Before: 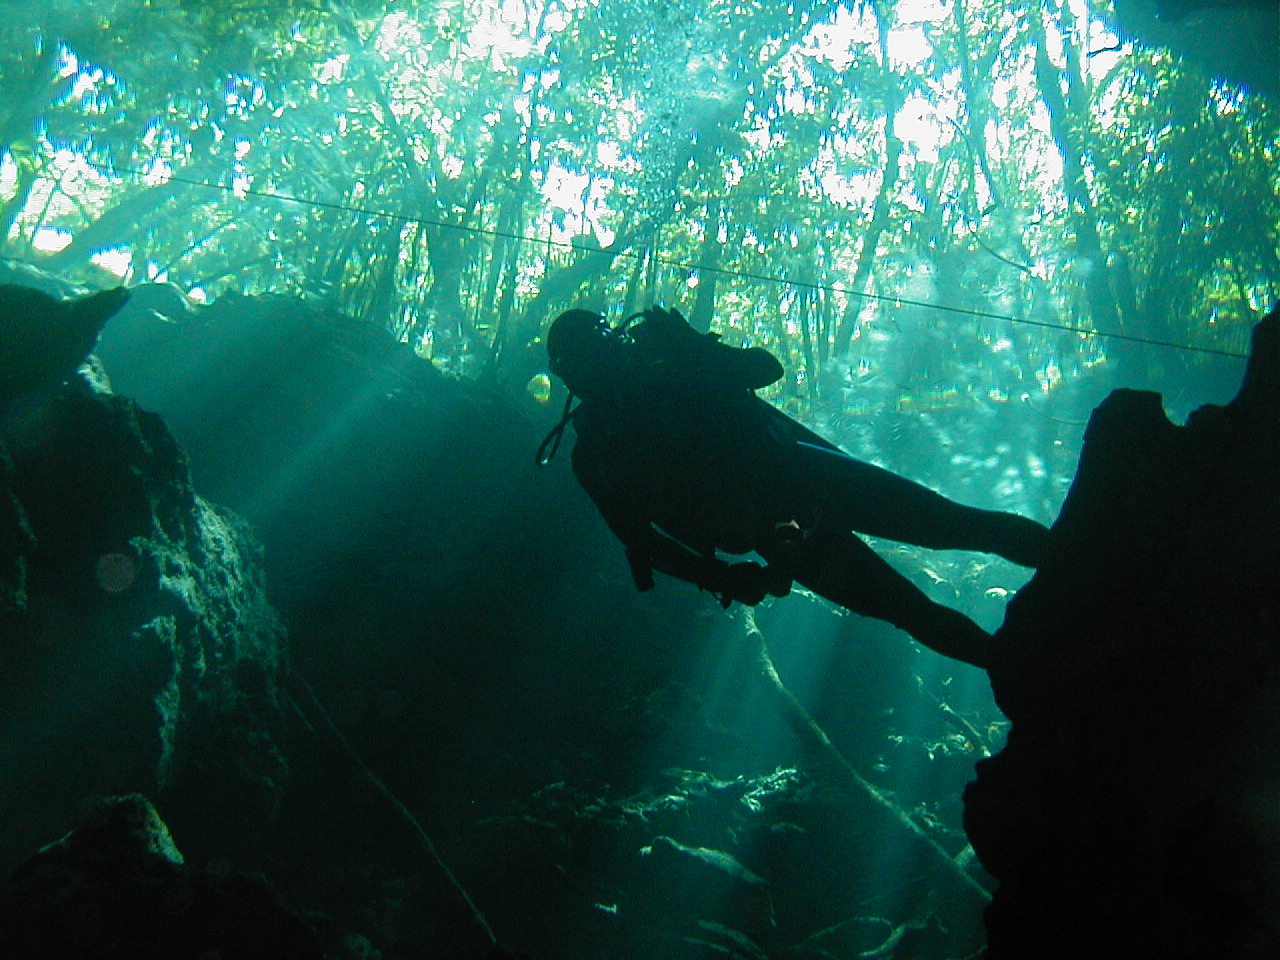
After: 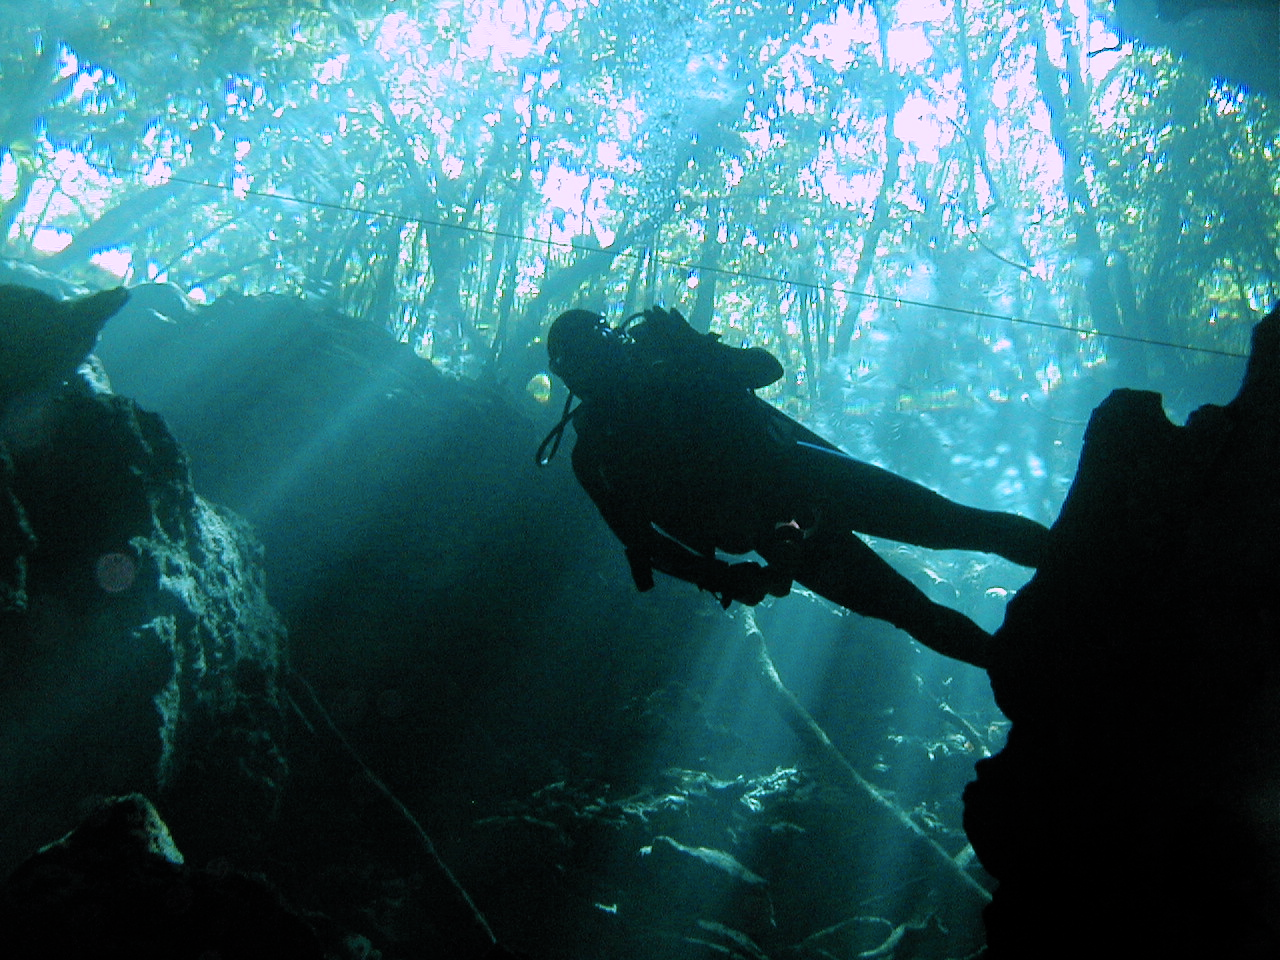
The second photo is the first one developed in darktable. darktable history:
exposure: black level correction 0, exposure 0.498 EV, compensate highlight preservation false
filmic rgb: middle gray luminance 18.37%, black relative exposure -11.12 EV, white relative exposure 3.72 EV, target black luminance 0%, hardness 5.86, latitude 57.89%, contrast 0.965, shadows ↔ highlights balance 49.83%, color science v6 (2022)
color correction: highlights a* 15.16, highlights b* -25.79
contrast brightness saturation: saturation -0.053
